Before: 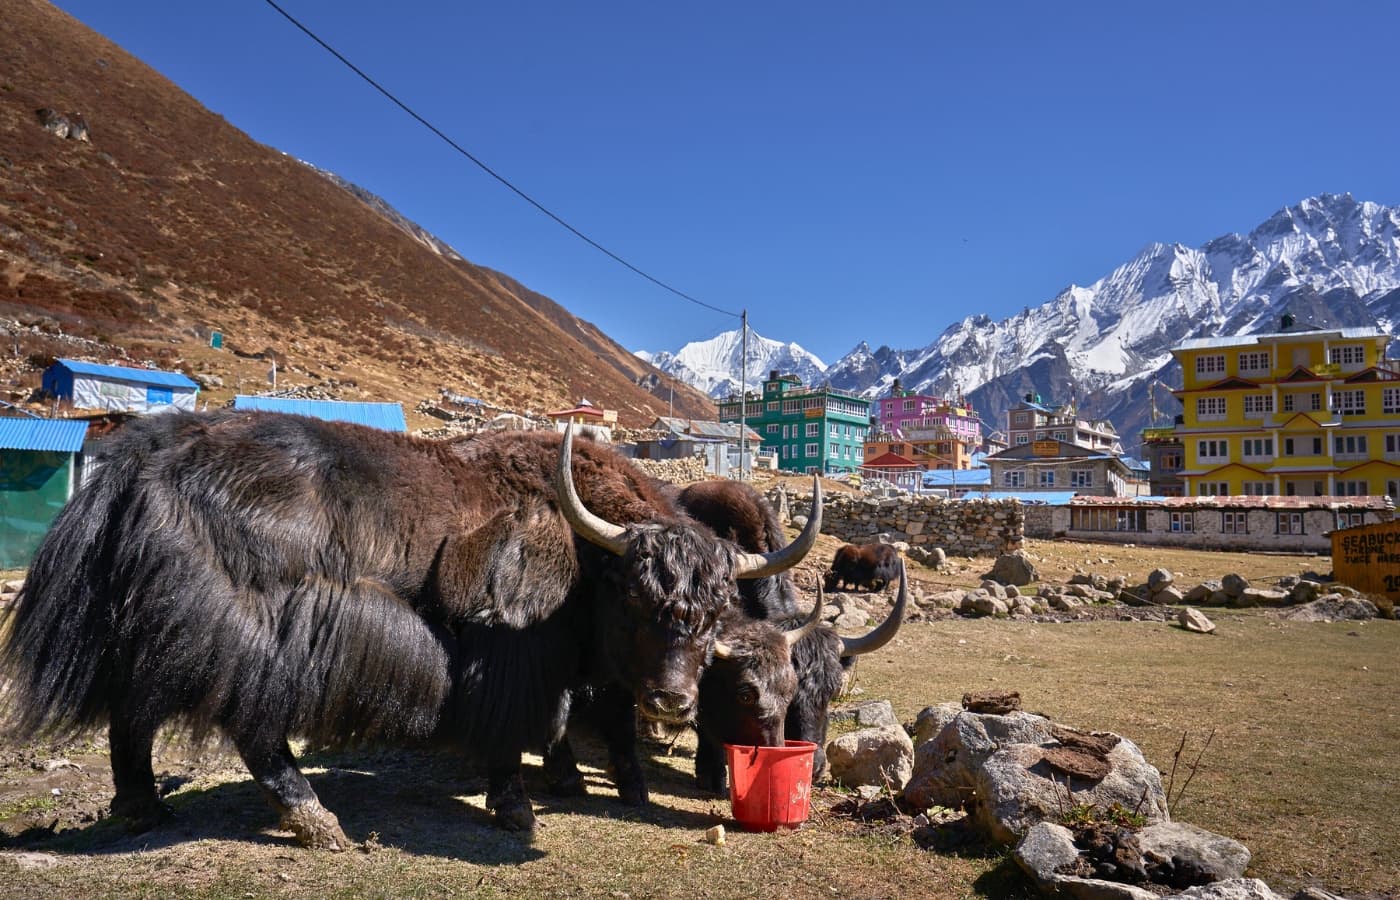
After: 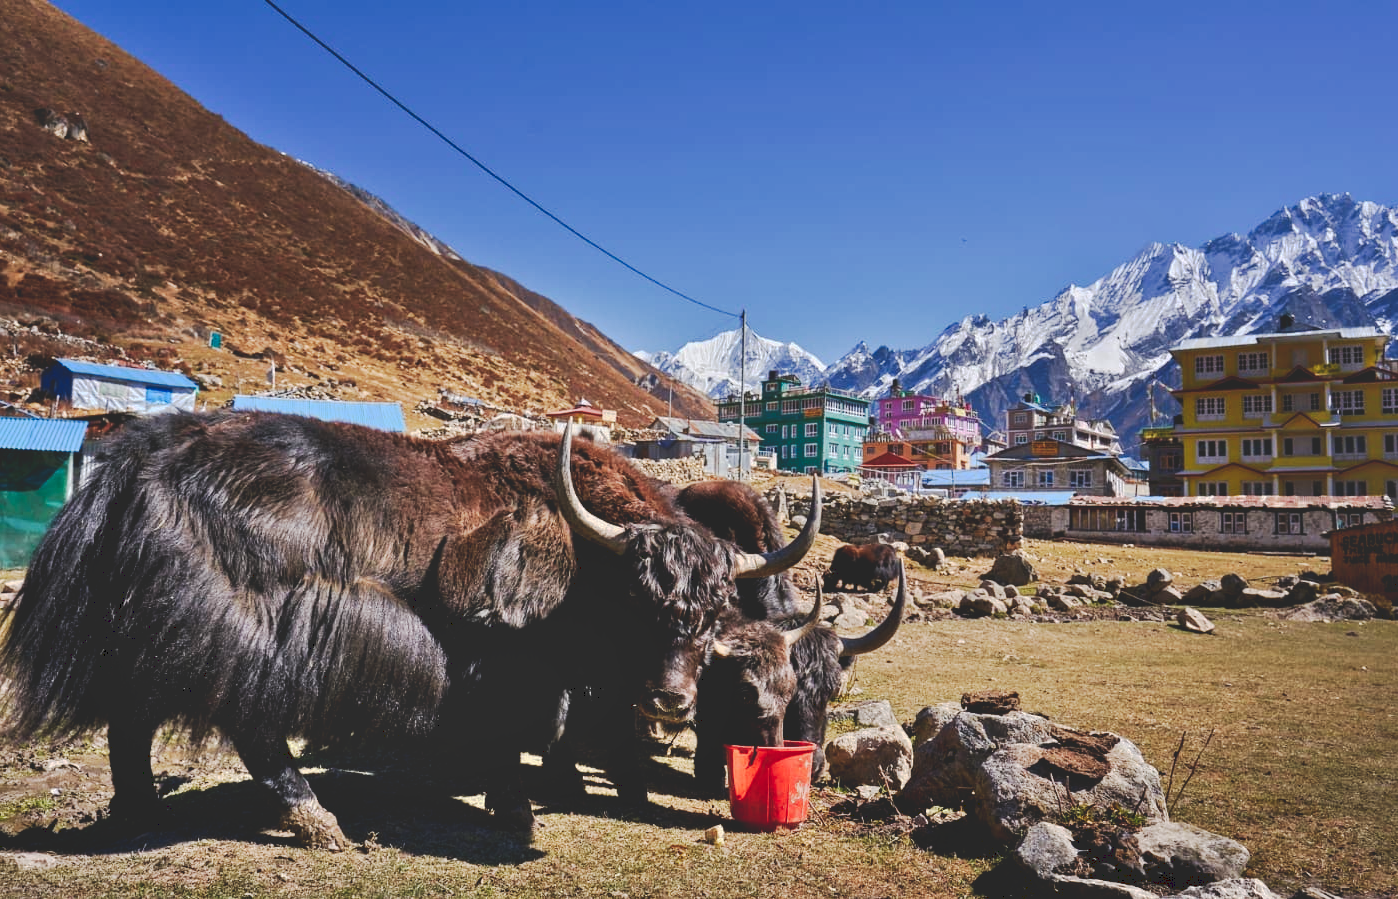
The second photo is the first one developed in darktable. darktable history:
shadows and highlights: highlights color adjustment 0%, soften with gaussian
tone curve: curves: ch0 [(0, 0) (0.003, 0.15) (0.011, 0.151) (0.025, 0.15) (0.044, 0.15) (0.069, 0.151) (0.1, 0.153) (0.136, 0.16) (0.177, 0.183) (0.224, 0.21) (0.277, 0.253) (0.335, 0.309) (0.399, 0.389) (0.468, 0.479) (0.543, 0.58) (0.623, 0.677) (0.709, 0.747) (0.801, 0.808) (0.898, 0.87) (1, 1)], preserve colors none
crop and rotate: left 0.126%
